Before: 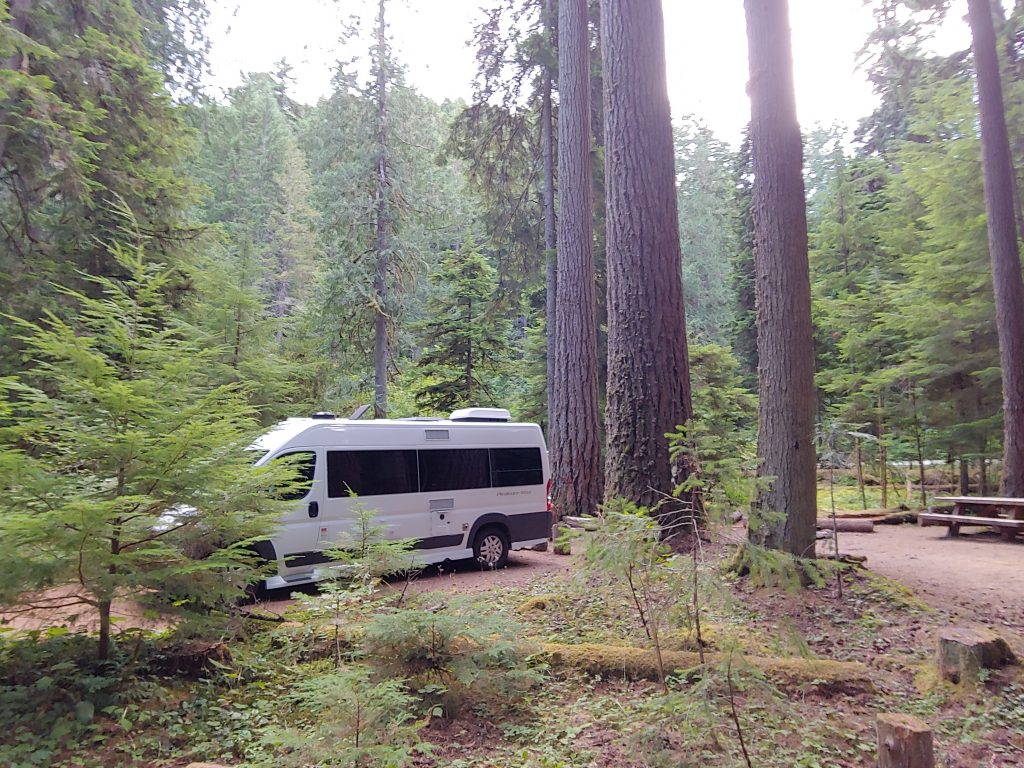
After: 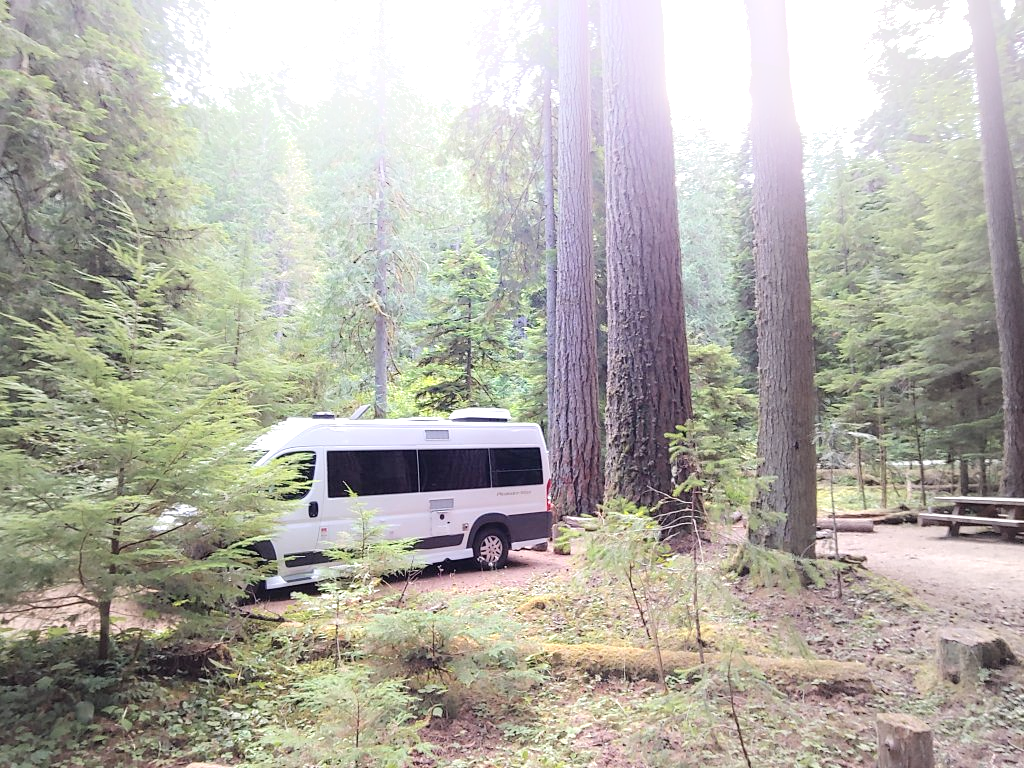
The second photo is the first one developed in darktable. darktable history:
shadows and highlights: shadows -40.15, highlights 62.88, soften with gaussian
contrast brightness saturation: saturation -0.05
exposure: black level correction 0, exposure 0.953 EV, compensate exposure bias true, compensate highlight preservation false
vignetting: fall-off start 18.21%, fall-off radius 137.95%, brightness -0.207, center (-0.078, 0.066), width/height ratio 0.62, shape 0.59
